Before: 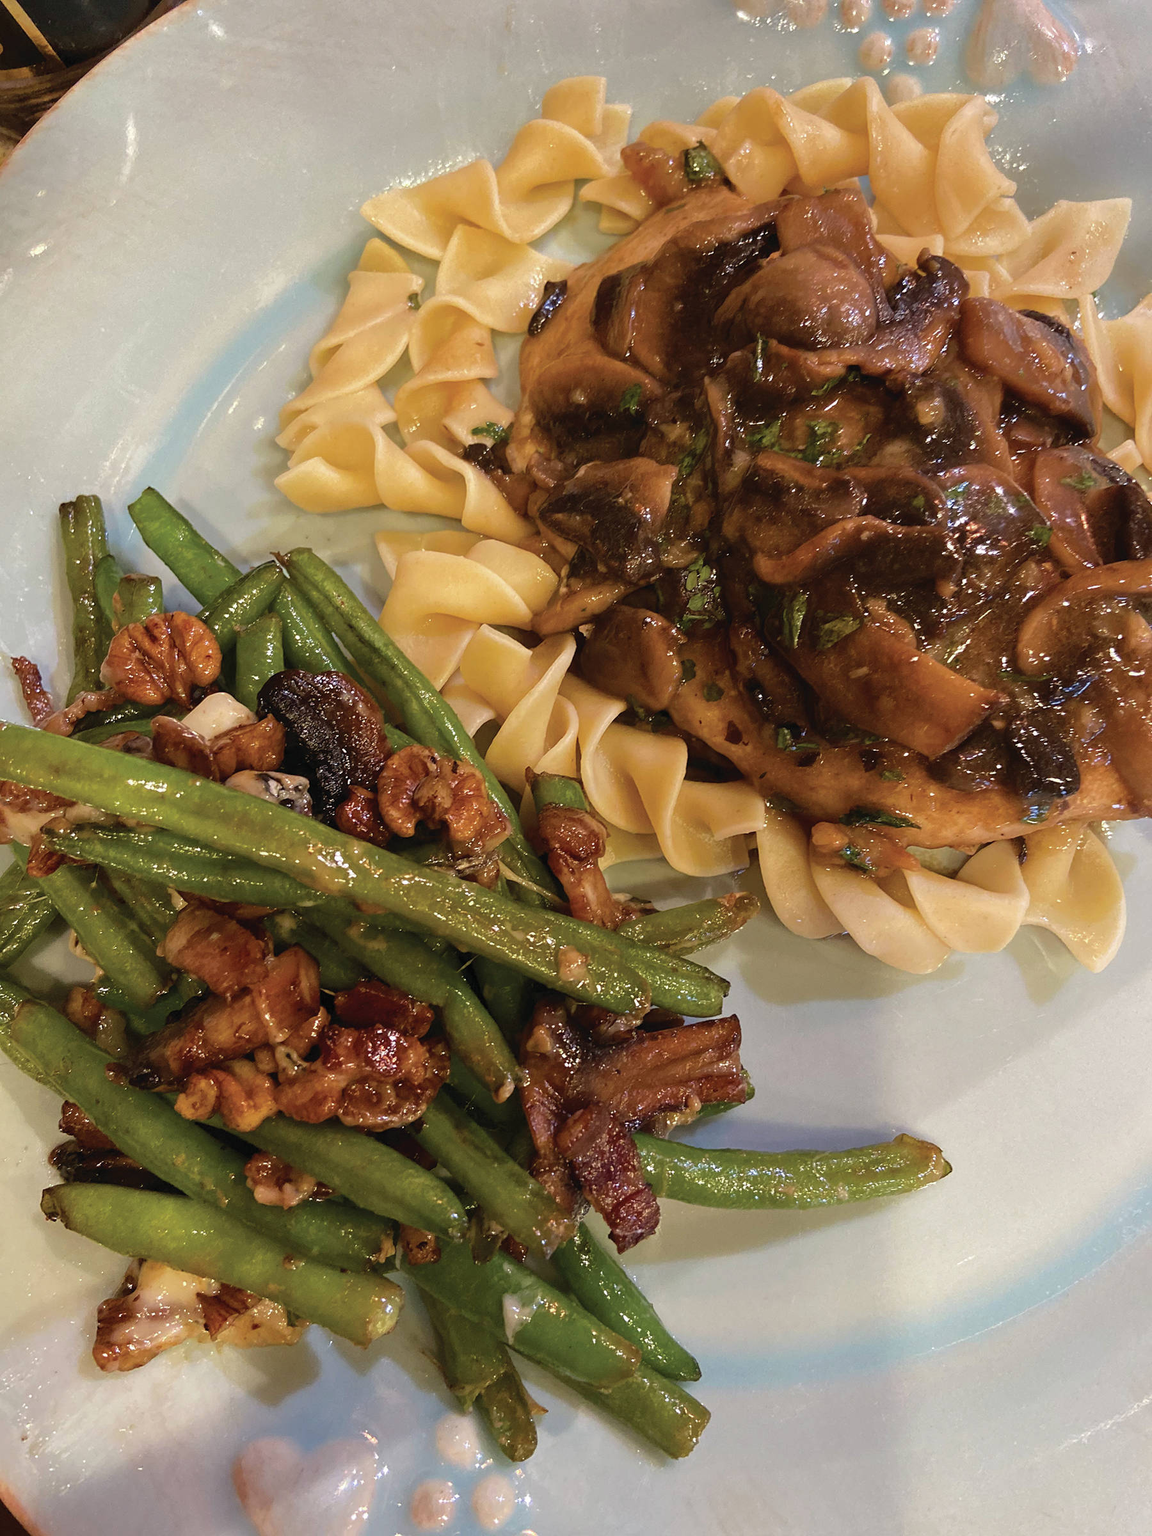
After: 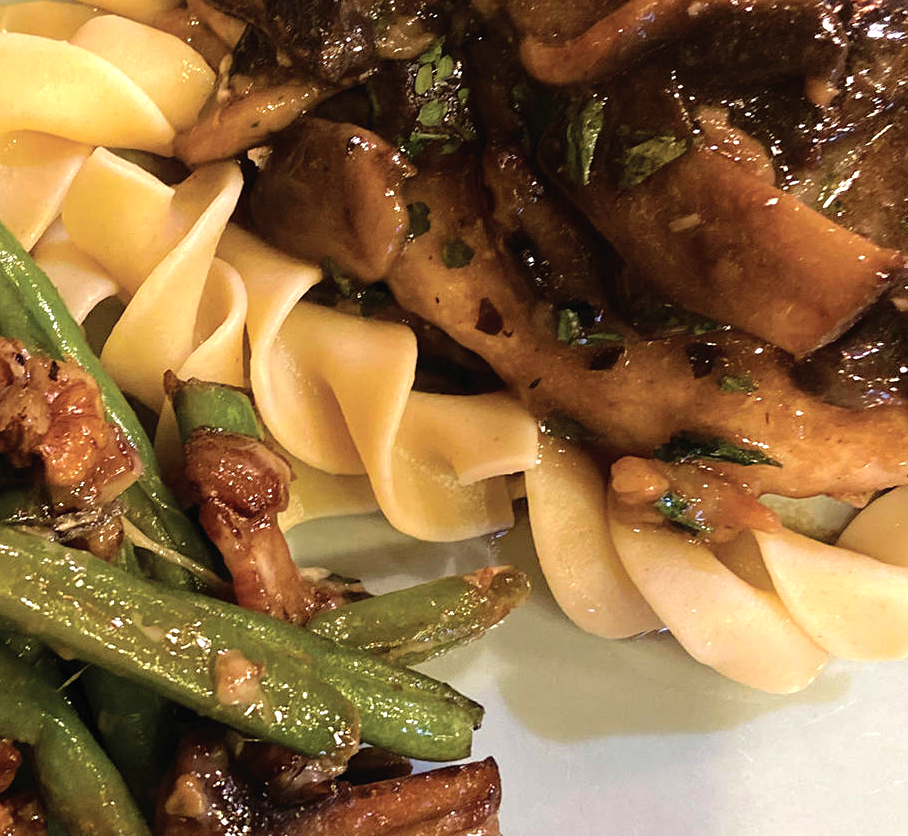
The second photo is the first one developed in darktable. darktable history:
tone equalizer: -8 EV -0.726 EV, -7 EV -0.675 EV, -6 EV -0.627 EV, -5 EV -0.413 EV, -3 EV 0.379 EV, -2 EV 0.6 EV, -1 EV 0.688 EV, +0 EV 0.773 EV, mask exposure compensation -0.49 EV
crop: left 36.512%, top 34.5%, right 13.035%, bottom 30.627%
